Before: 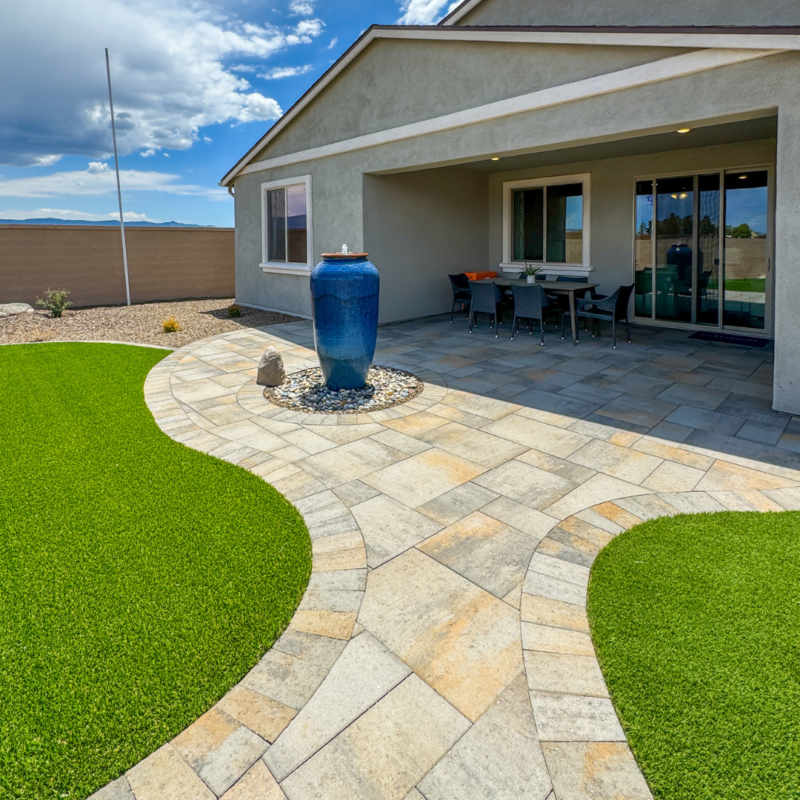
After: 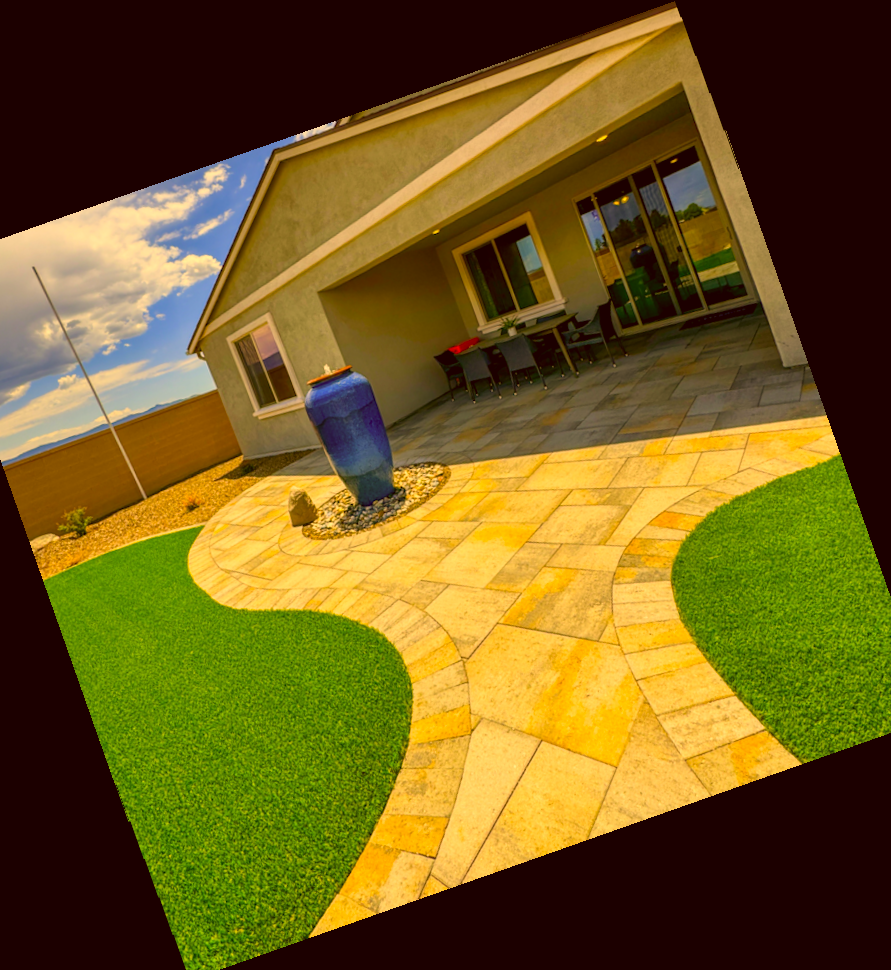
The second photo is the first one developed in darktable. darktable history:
color correction: highlights a* 10.44, highlights b* 30.04, shadows a* 2.73, shadows b* 17.51, saturation 1.72
crop and rotate: angle 19.43°, left 6.812%, right 4.125%, bottom 1.087%
rotate and perspective: rotation -1.42°, crop left 0.016, crop right 0.984, crop top 0.035, crop bottom 0.965
